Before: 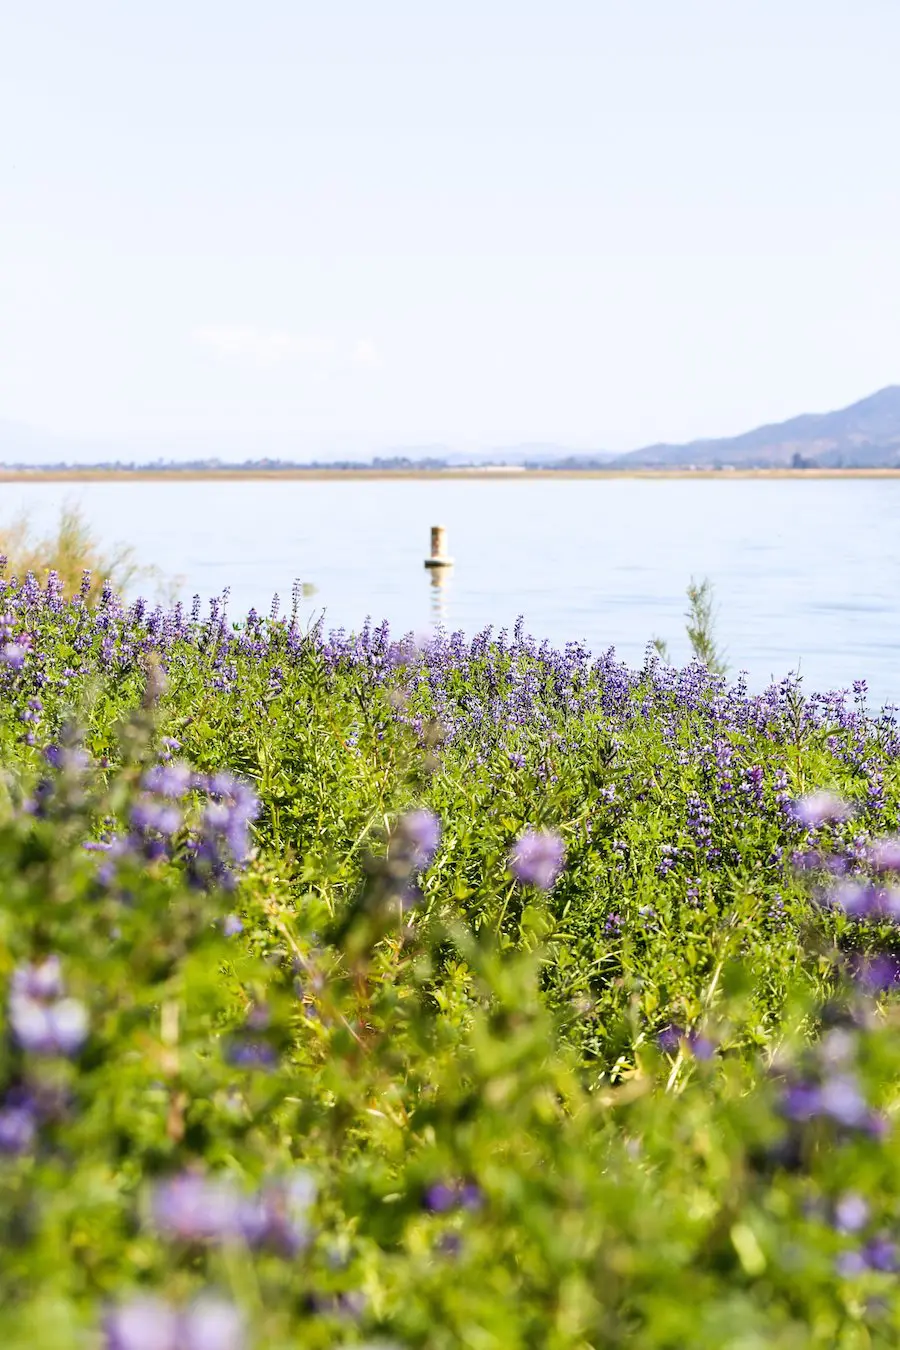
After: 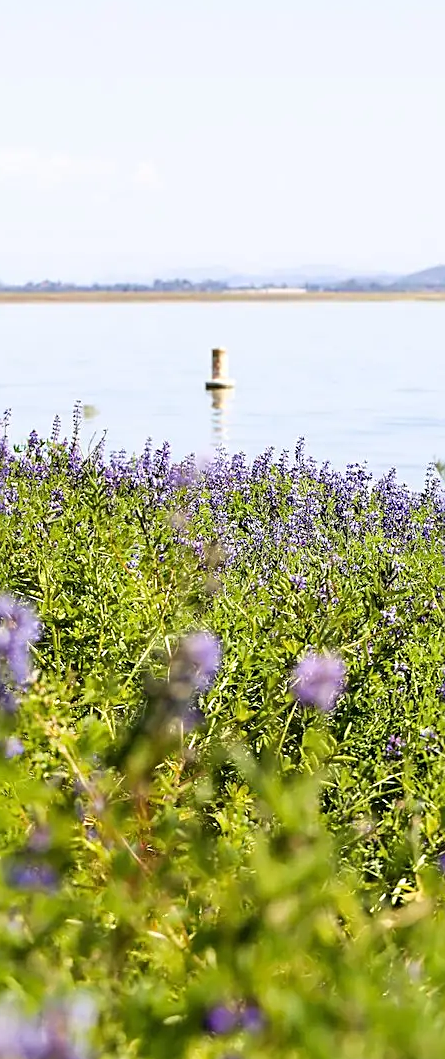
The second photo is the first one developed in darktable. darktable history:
sharpen: on, module defaults
crop and rotate: angle 0.02°, left 24.353%, top 13.219%, right 26.156%, bottom 8.224%
